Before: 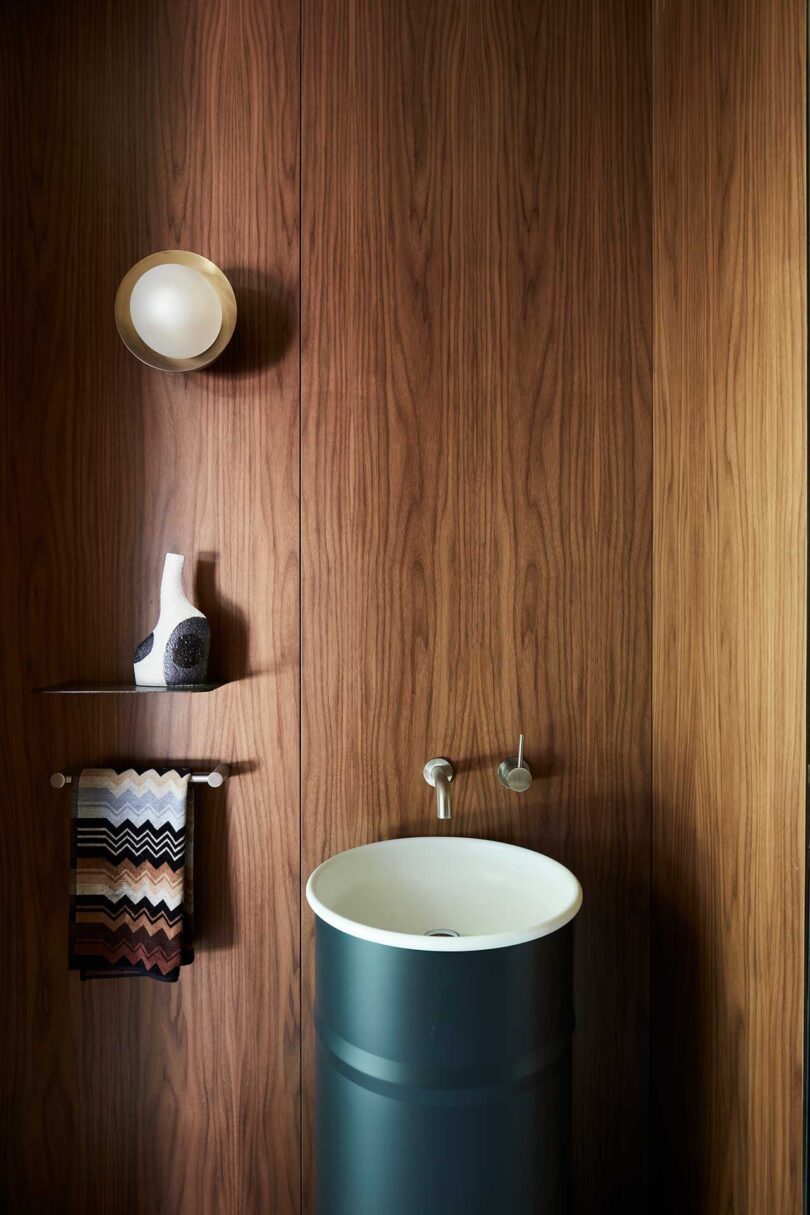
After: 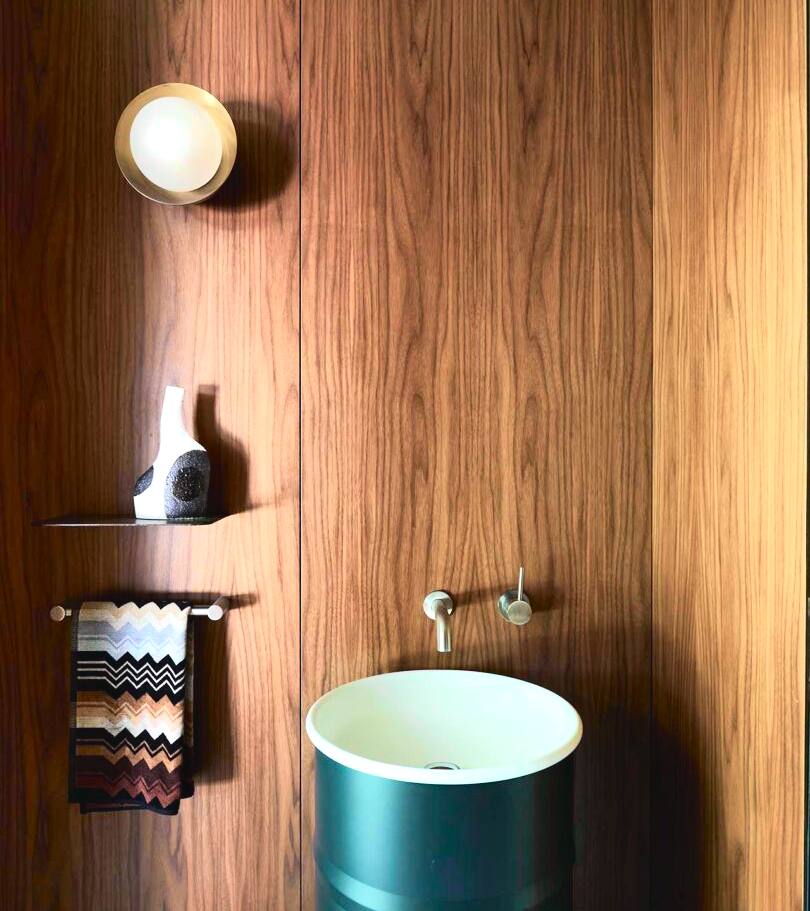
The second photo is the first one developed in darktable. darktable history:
tone equalizer: -8 EV 0.06 EV, smoothing diameter 25%, edges refinement/feathering 10, preserve details guided filter
tone curve: curves: ch0 [(0, 0.029) (0.099, 0.082) (0.264, 0.253) (0.447, 0.481) (0.678, 0.721) (0.828, 0.857) (0.992, 0.94)]; ch1 [(0, 0) (0.311, 0.266) (0.411, 0.374) (0.481, 0.458) (0.501, 0.499) (0.514, 0.512) (0.575, 0.577) (0.643, 0.648) (0.682, 0.674) (0.802, 0.812) (1, 1)]; ch2 [(0, 0) (0.259, 0.207) (0.323, 0.311) (0.376, 0.353) (0.463, 0.456) (0.498, 0.498) (0.524, 0.512) (0.574, 0.582) (0.648, 0.653) (0.768, 0.728) (1, 1)], color space Lab, independent channels, preserve colors none
color correction: saturation 0.99
exposure: black level correction 0, exposure 0.9 EV, compensate exposure bias true, compensate highlight preservation false
shadows and highlights: soften with gaussian
crop: top 13.819%, bottom 11.169%
